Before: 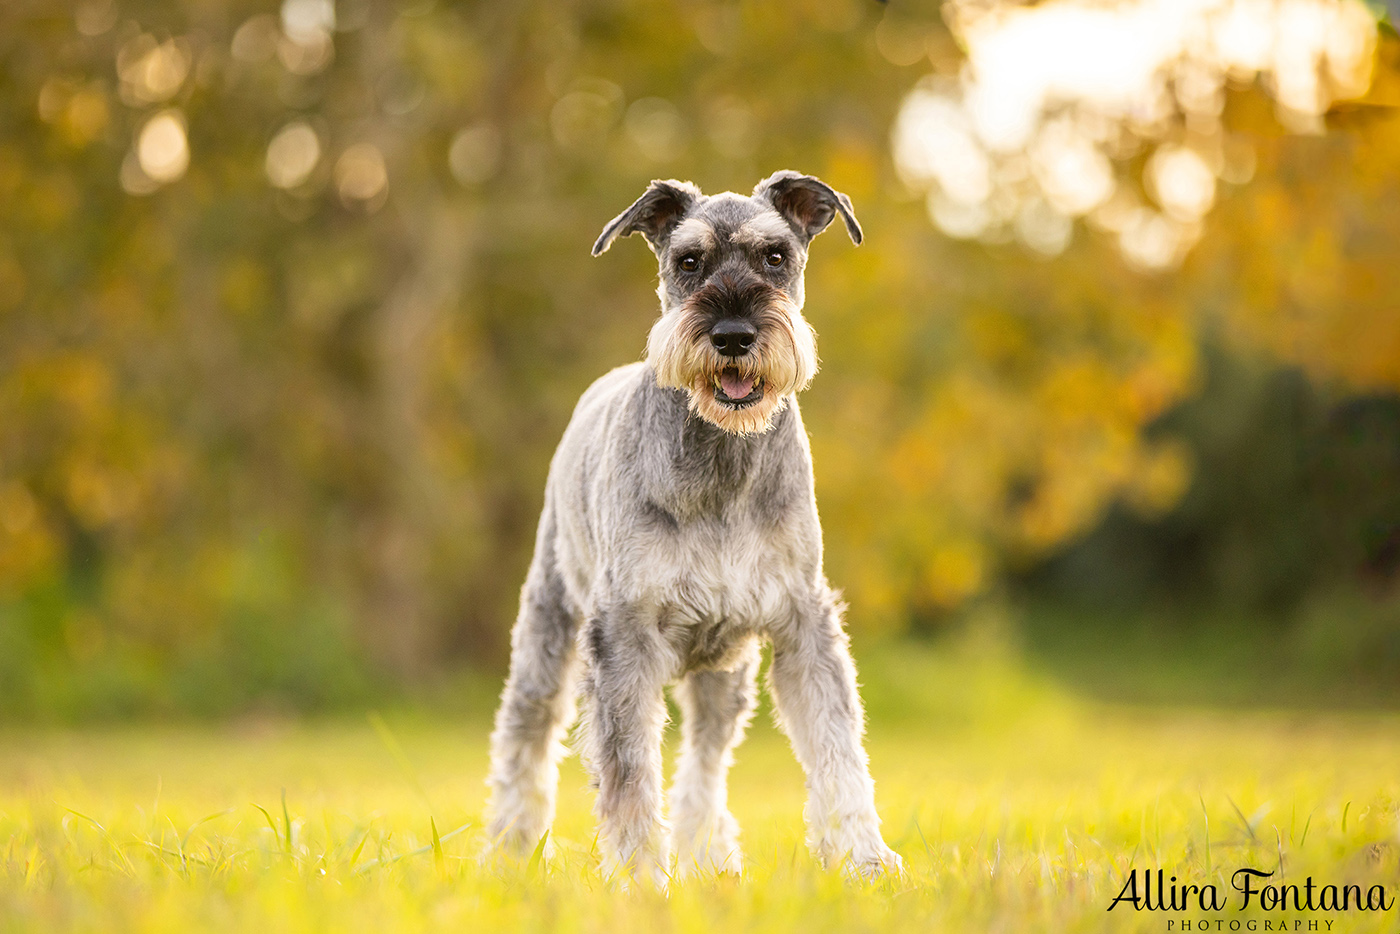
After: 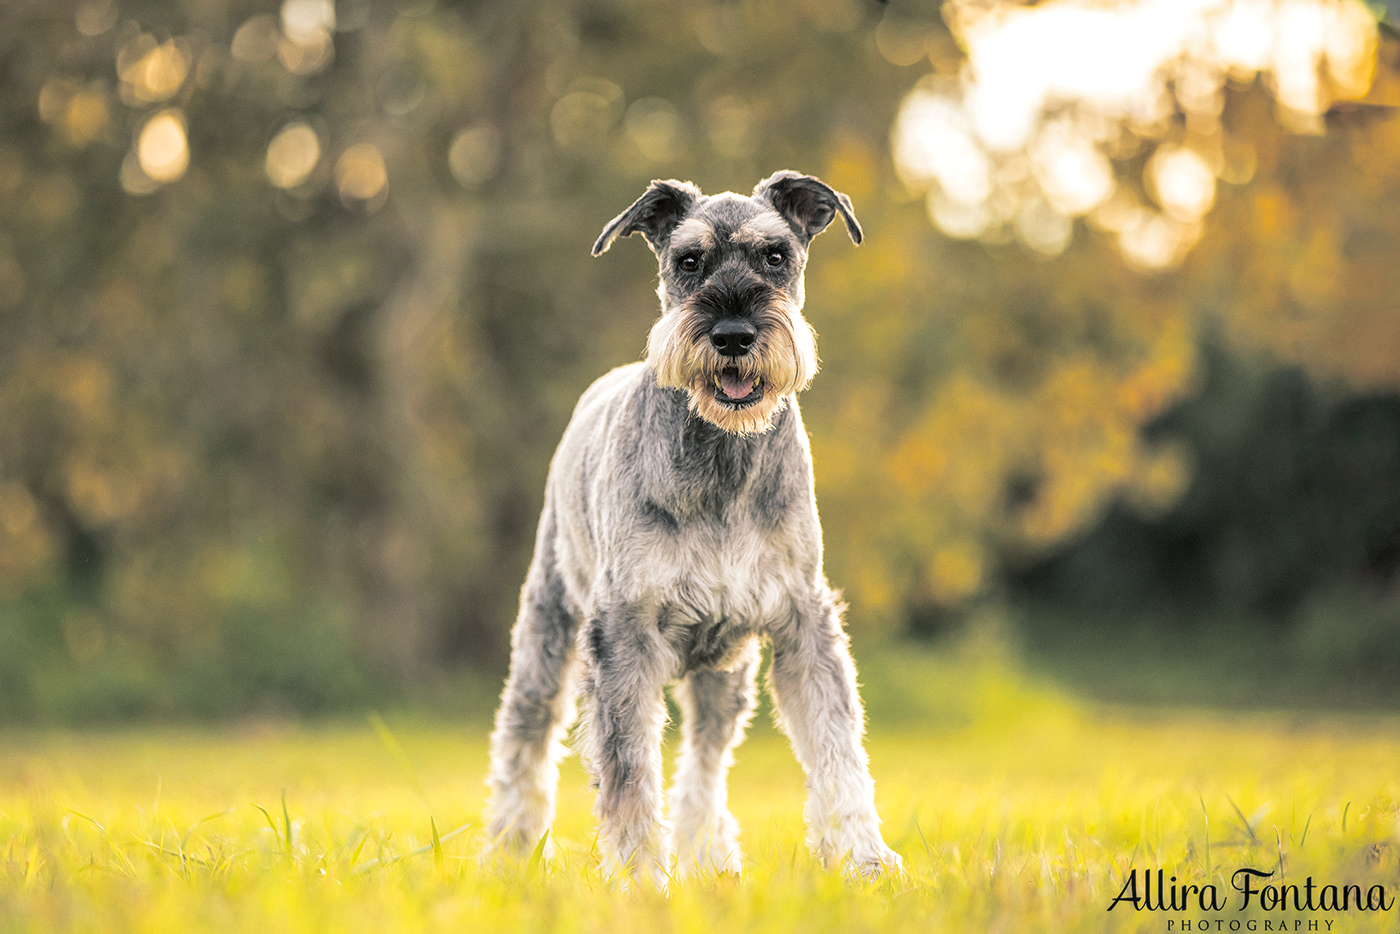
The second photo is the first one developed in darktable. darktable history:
local contrast: on, module defaults
split-toning: shadows › hue 201.6°, shadows › saturation 0.16, highlights › hue 50.4°, highlights › saturation 0.2, balance -49.9
